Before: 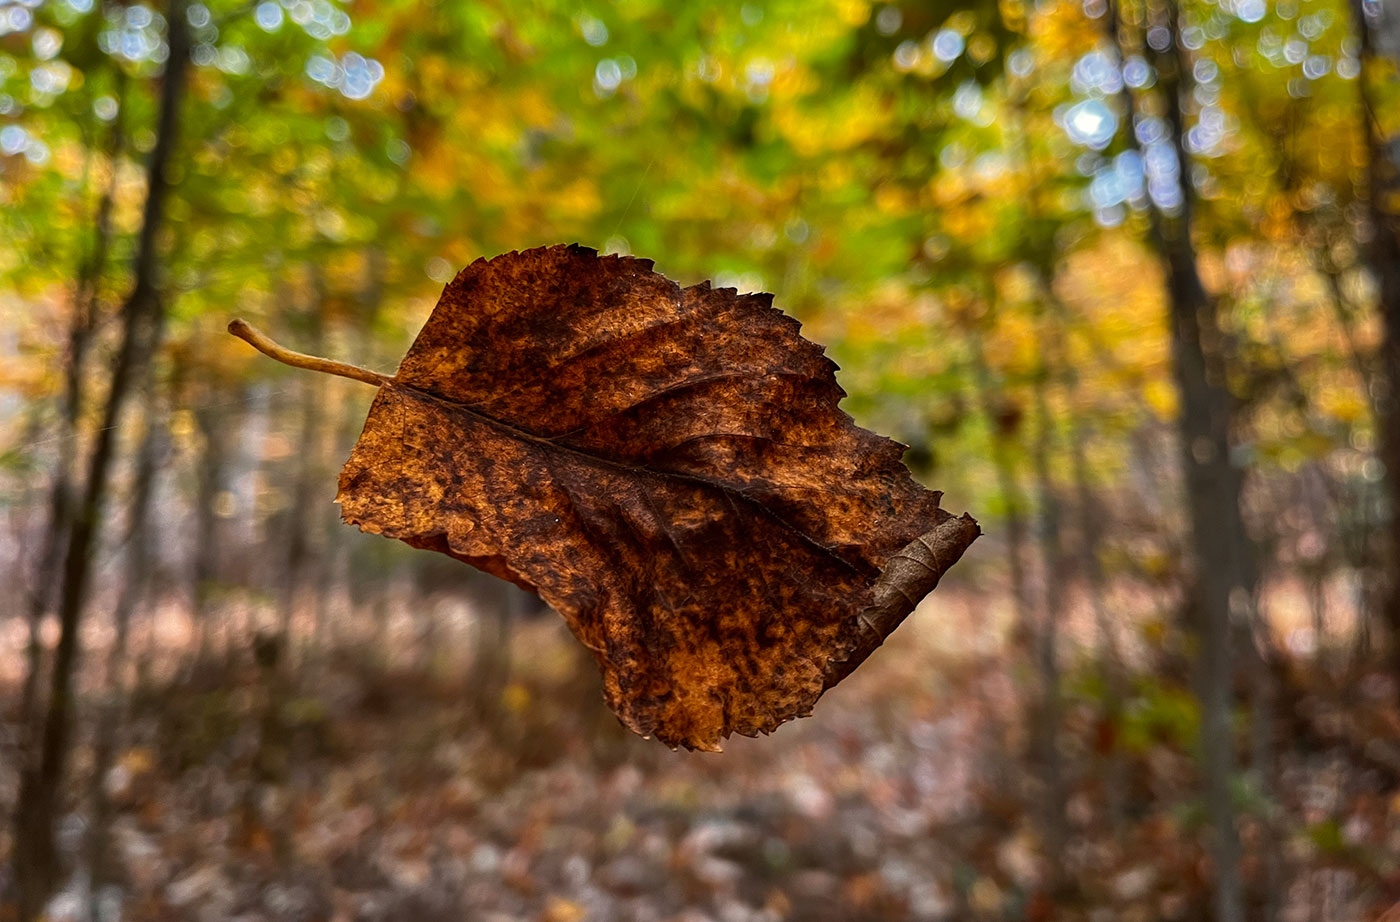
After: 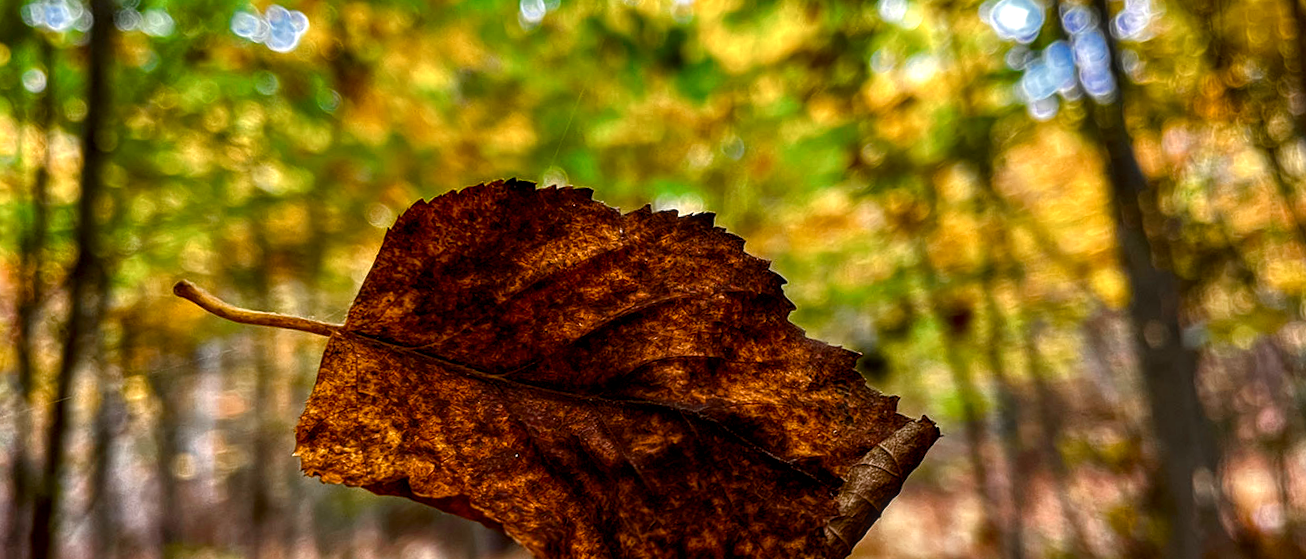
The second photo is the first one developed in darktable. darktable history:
color zones: curves: ch0 [(0, 0.5) (0.125, 0.4) (0.25, 0.5) (0.375, 0.4) (0.5, 0.4) (0.625, 0.35) (0.75, 0.35) (0.875, 0.5)]; ch1 [(0, 0.35) (0.125, 0.45) (0.25, 0.35) (0.375, 0.35) (0.5, 0.35) (0.625, 0.35) (0.75, 0.45) (0.875, 0.35)]; ch2 [(0, 0.6) (0.125, 0.5) (0.25, 0.5) (0.375, 0.6) (0.5, 0.6) (0.625, 0.5) (0.75, 0.5) (0.875, 0.5)]
color balance rgb: perceptual saturation grading › mid-tones 6.33%, perceptual saturation grading › shadows 72.44%, perceptual brilliance grading › highlights 11.59%, contrast 5.05%
contrast brightness saturation: contrast 0.08, saturation 0.2
rotate and perspective: rotation -4.57°, crop left 0.054, crop right 0.944, crop top 0.087, crop bottom 0.914
local contrast: detail 130%
crop and rotate: top 4.848%, bottom 29.503%
